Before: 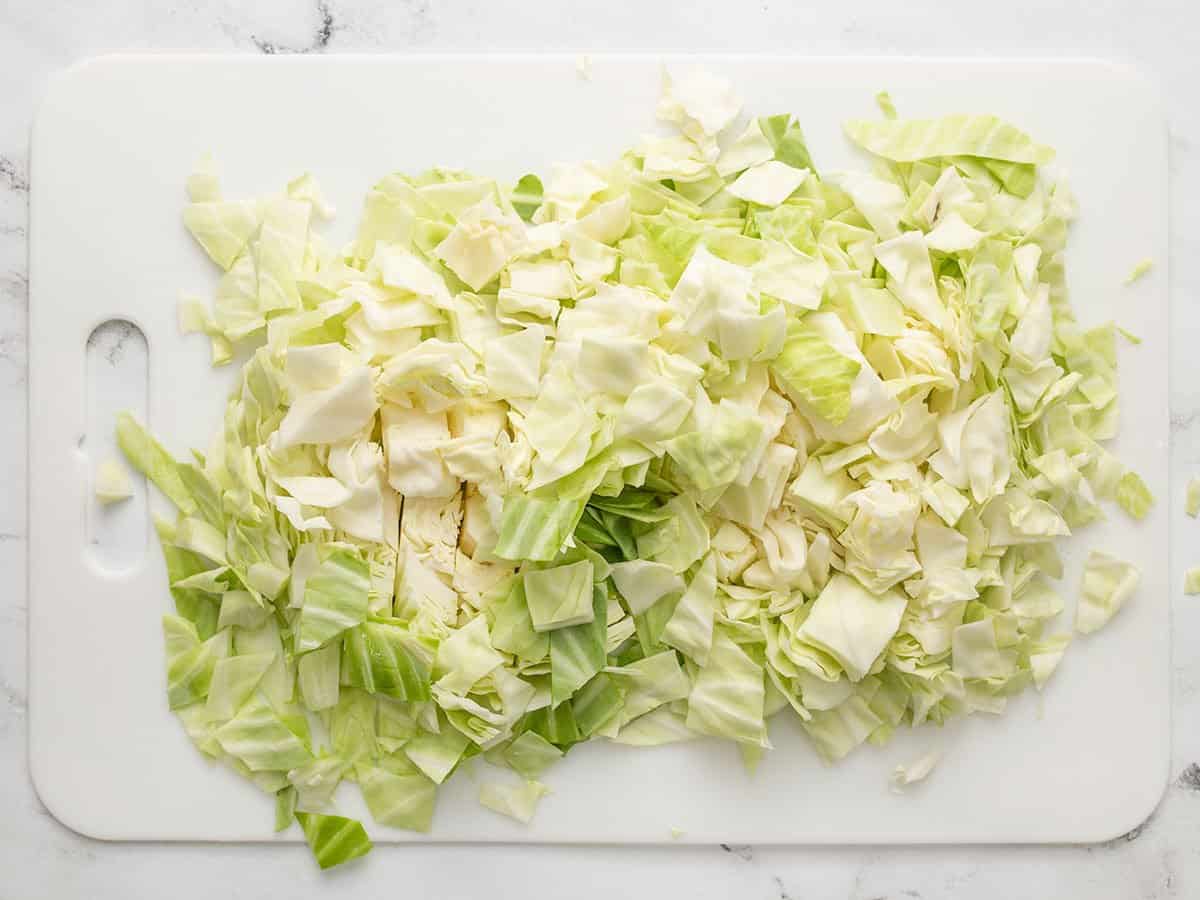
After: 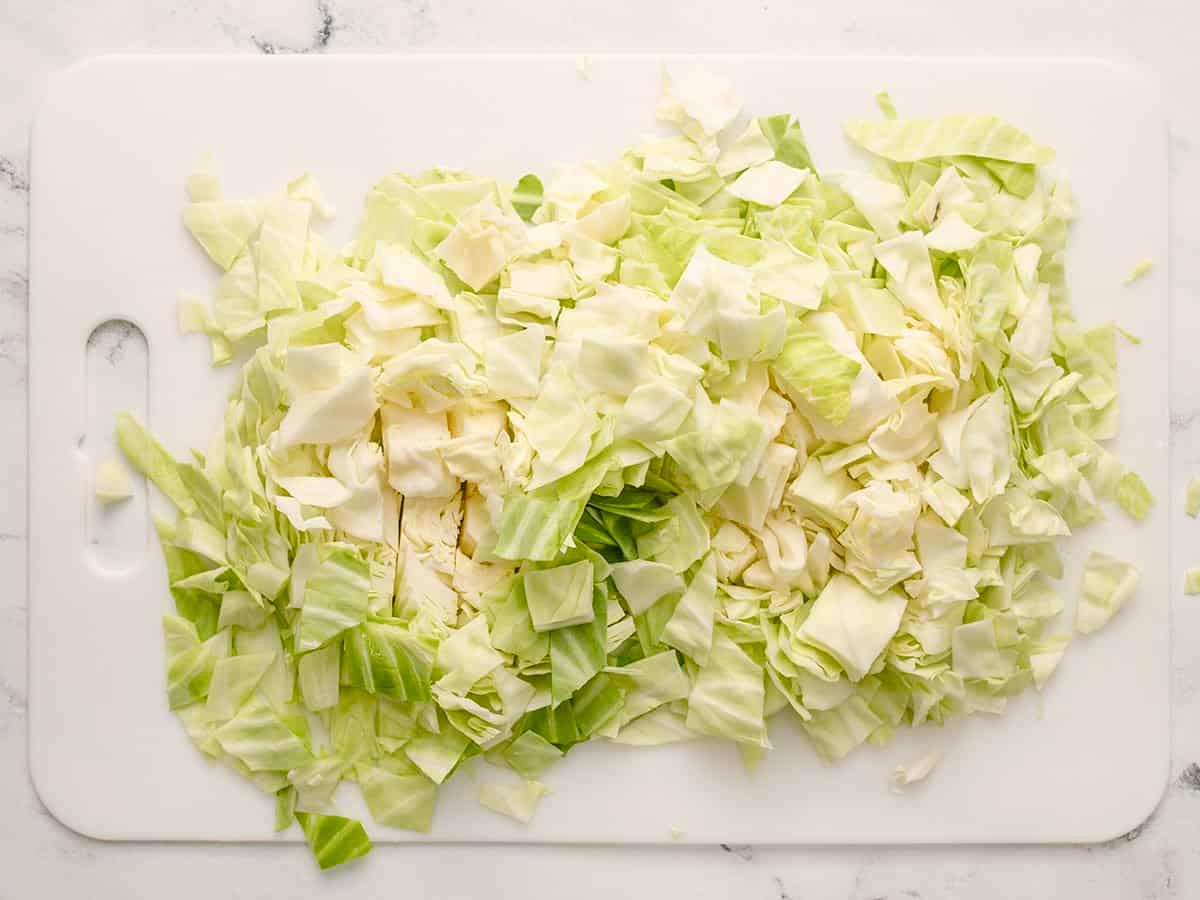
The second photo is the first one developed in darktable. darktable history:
color balance rgb: highlights gain › chroma 1.343%, highlights gain › hue 56.06°, perceptual saturation grading › global saturation 20%, perceptual saturation grading › highlights -49.078%, perceptual saturation grading › shadows 26.078%, global vibrance 41.949%
